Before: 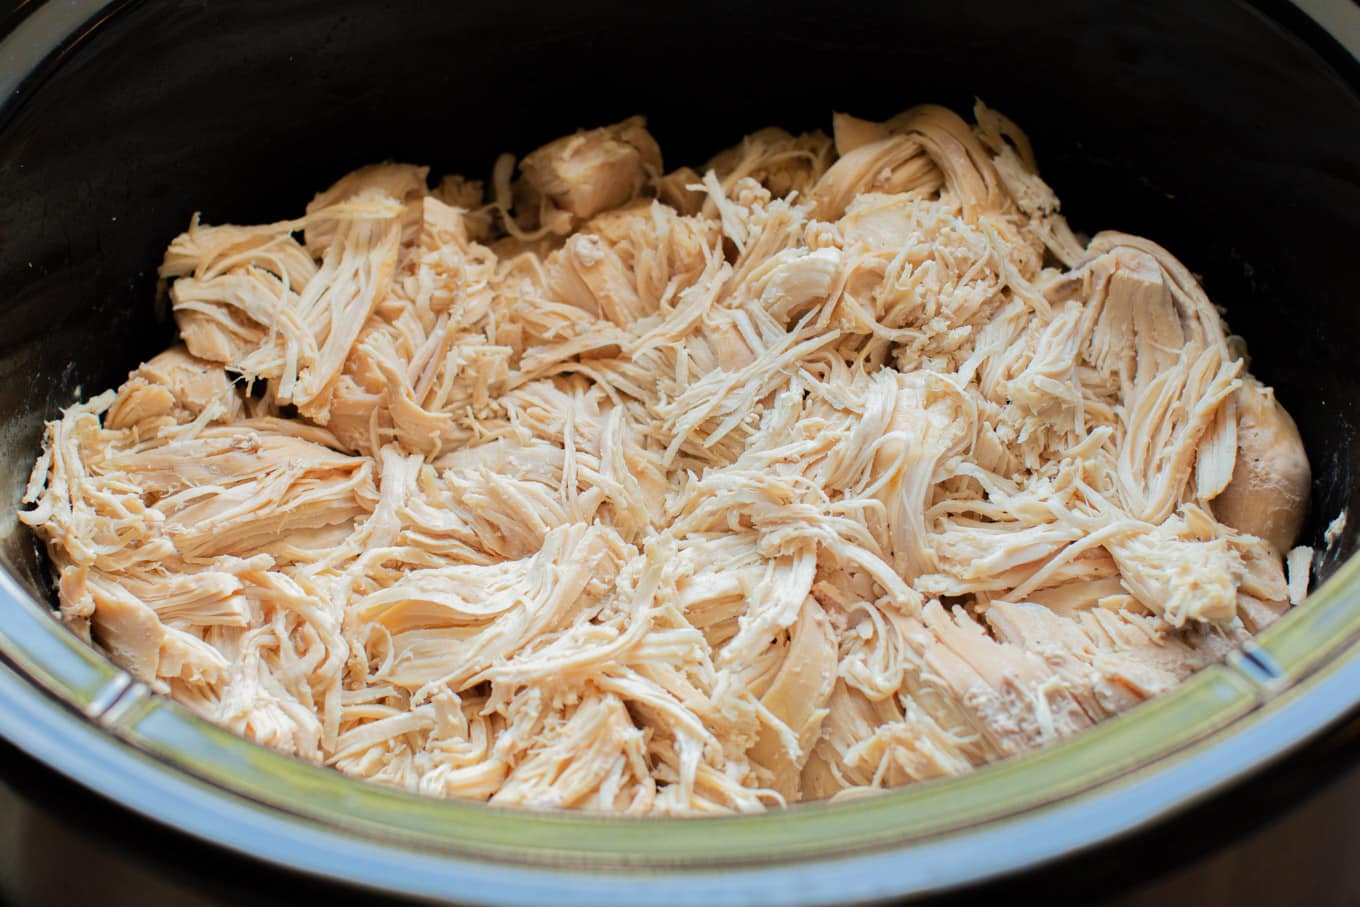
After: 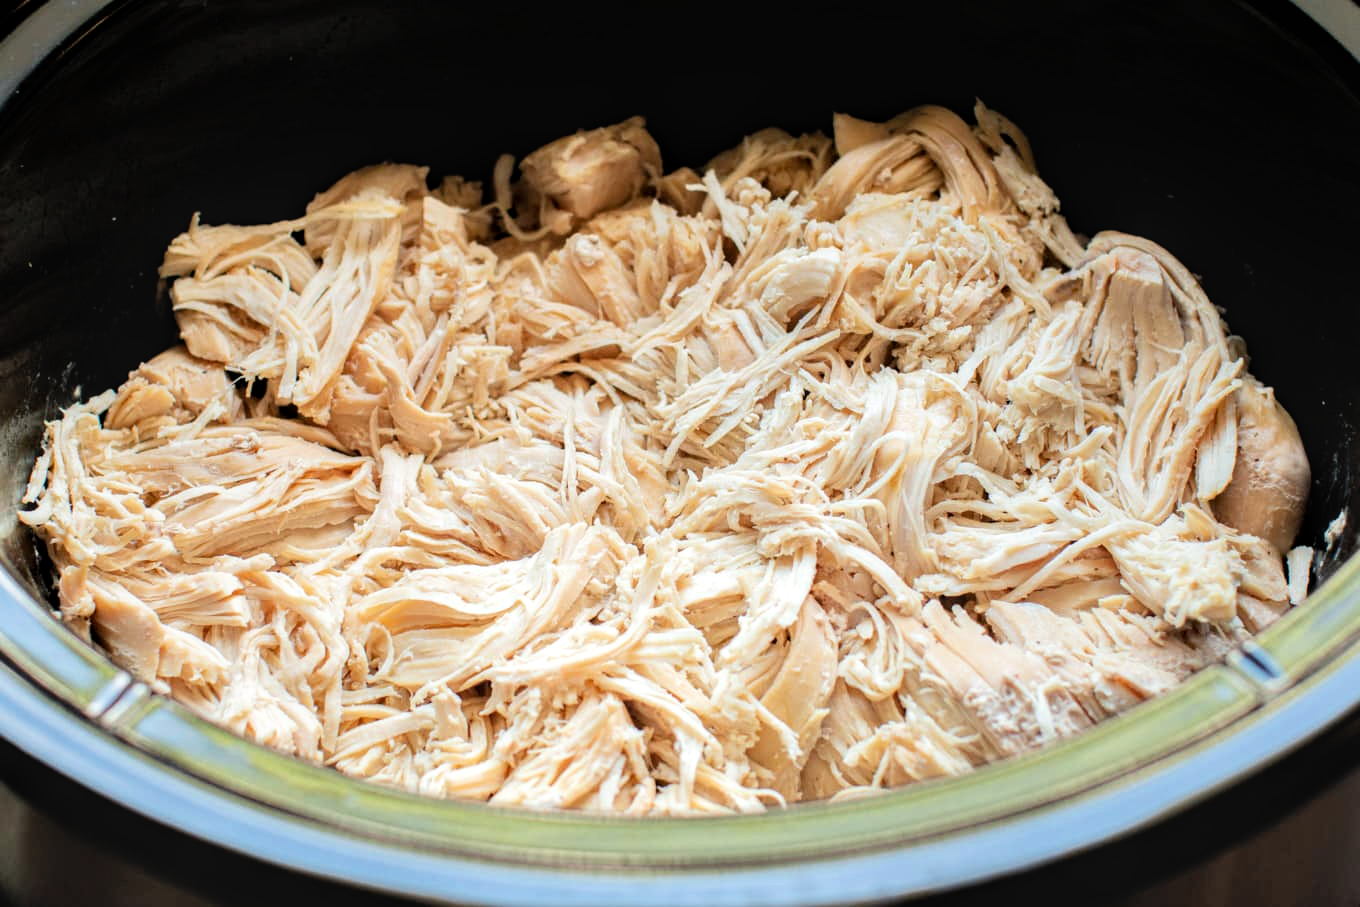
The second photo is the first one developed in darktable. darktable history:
filmic rgb: black relative exposure -11.96 EV, white relative exposure 2.8 EV, target black luminance 0%, hardness 8.07, latitude 70.52%, contrast 1.138, highlights saturation mix 11.05%, shadows ↔ highlights balance -0.391%
local contrast: on, module defaults
exposure: exposure 0.401 EV, compensate highlight preservation false
